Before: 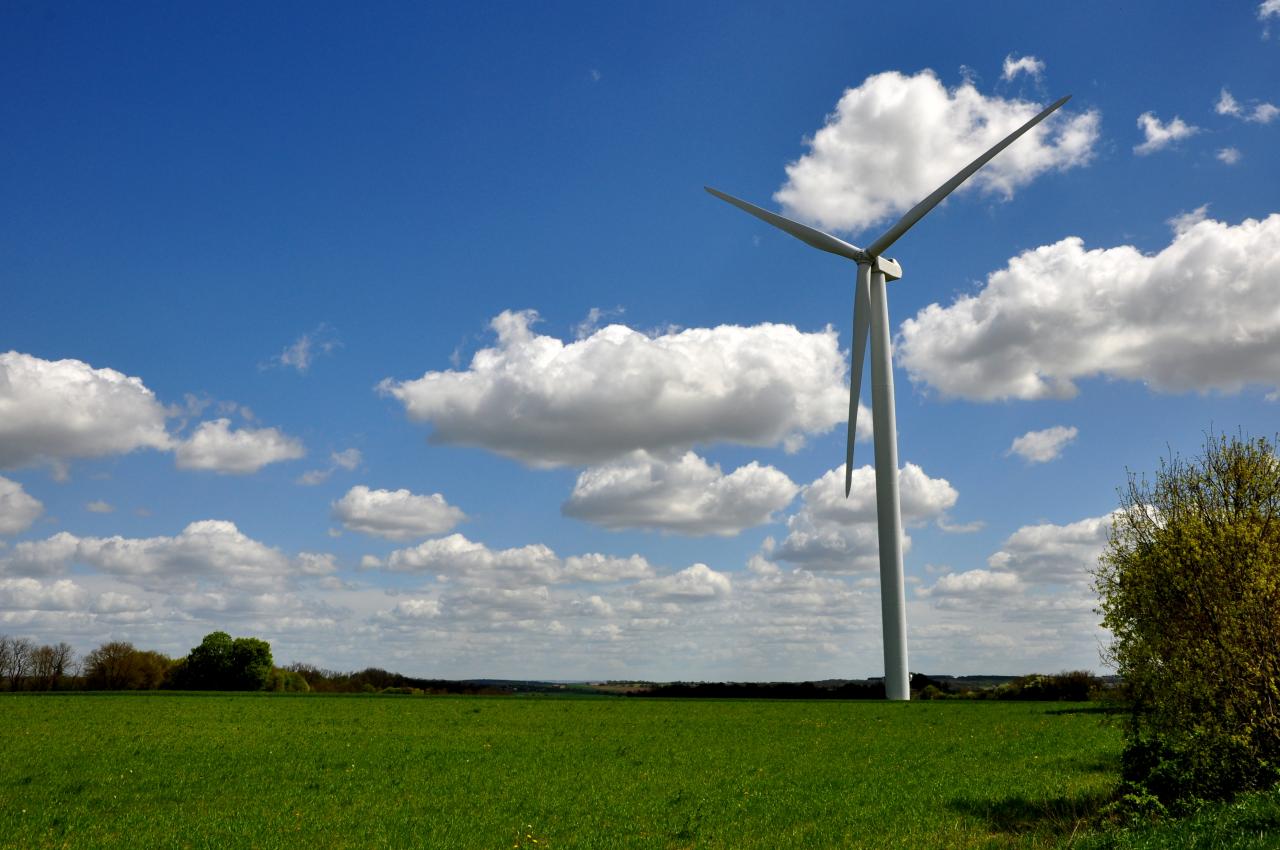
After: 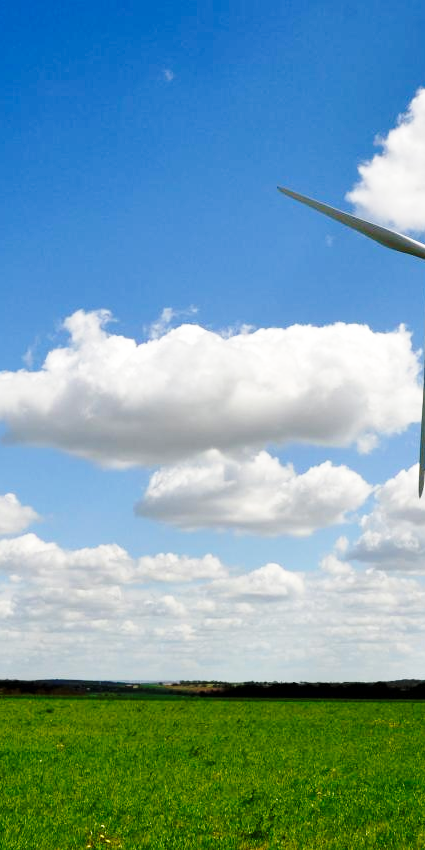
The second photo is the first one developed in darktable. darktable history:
base curve: curves: ch0 [(0, 0) (0.028, 0.03) (0.121, 0.232) (0.46, 0.748) (0.859, 0.968) (1, 1)], preserve colors none
crop: left 33.36%, right 33.36%
